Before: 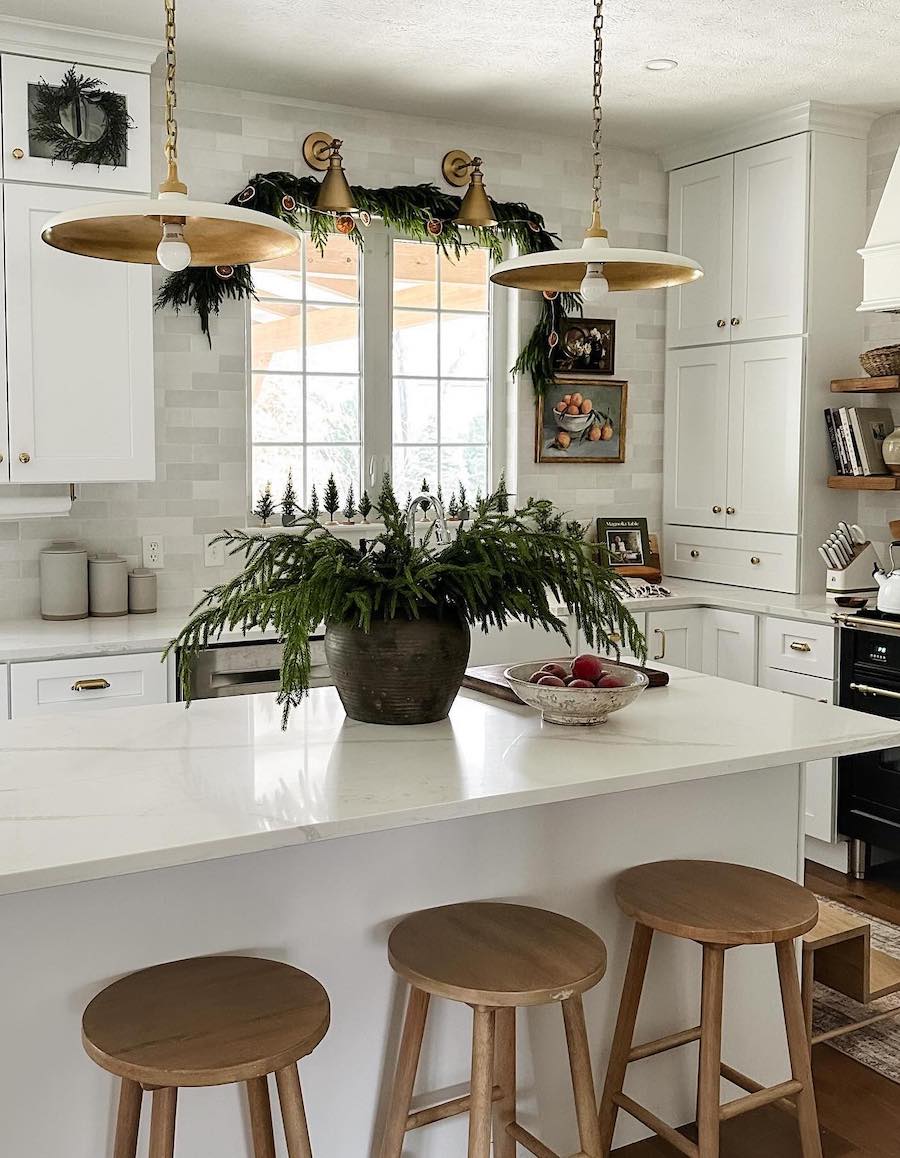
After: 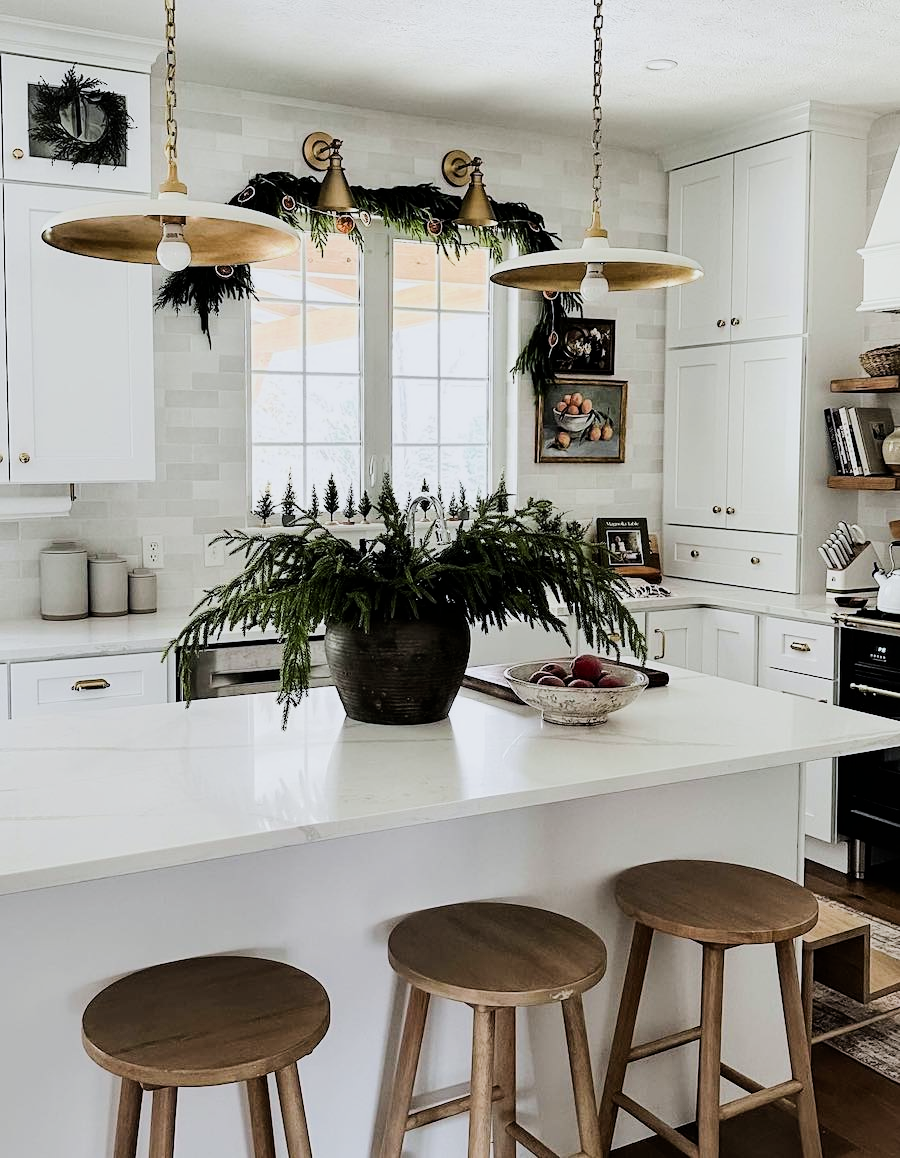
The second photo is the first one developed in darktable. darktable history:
tone equalizer: -8 EV -0.75 EV, -7 EV -0.7 EV, -6 EV -0.6 EV, -5 EV -0.4 EV, -3 EV 0.4 EV, -2 EV 0.6 EV, -1 EV 0.7 EV, +0 EV 0.75 EV, edges refinement/feathering 500, mask exposure compensation -1.57 EV, preserve details no
white balance: red 0.976, blue 1.04
filmic rgb: black relative exposure -7.65 EV, white relative exposure 4.56 EV, hardness 3.61
